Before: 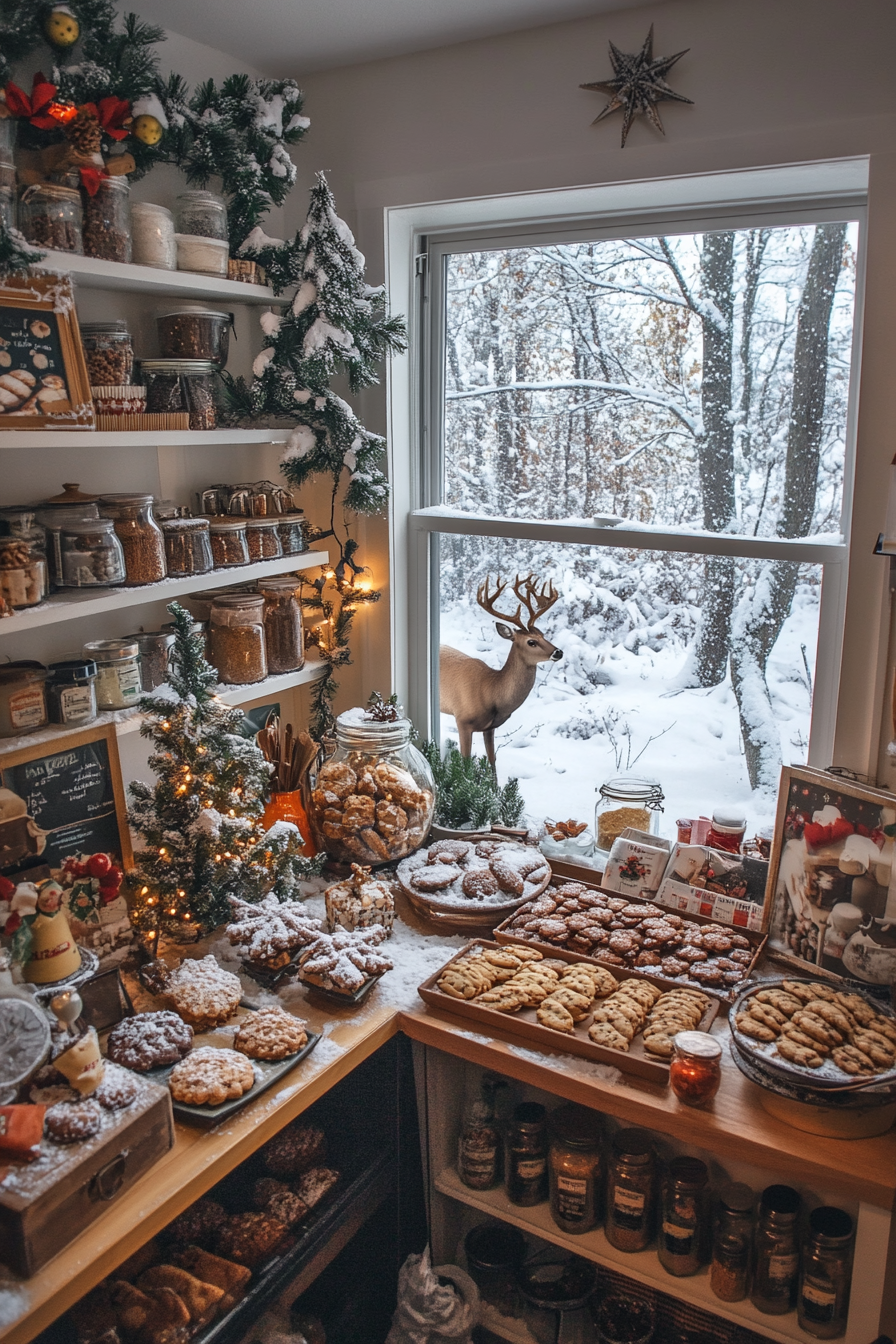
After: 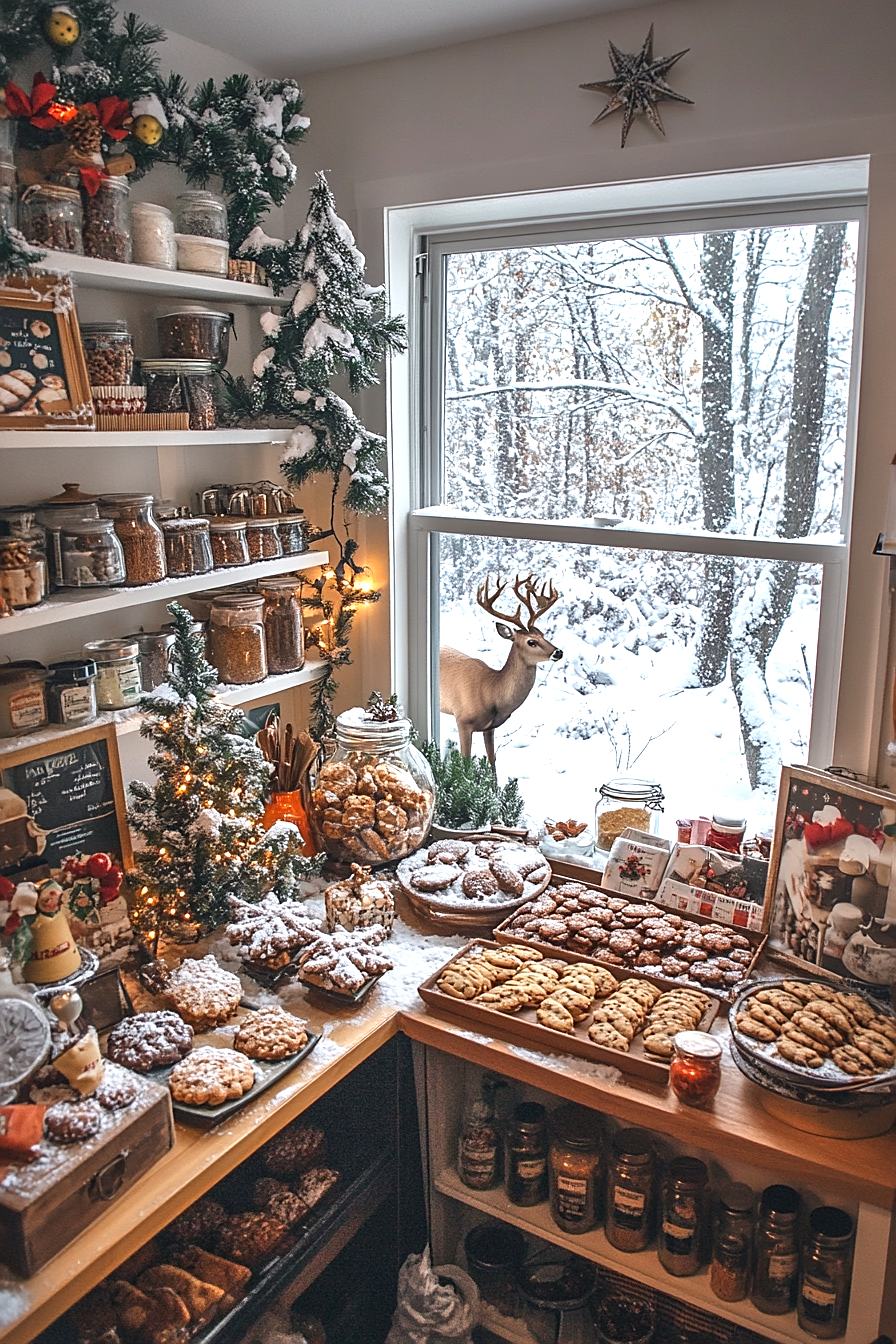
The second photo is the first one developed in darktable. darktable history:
sharpen: on, module defaults
exposure: exposure 0.61 EV, compensate highlight preservation false
